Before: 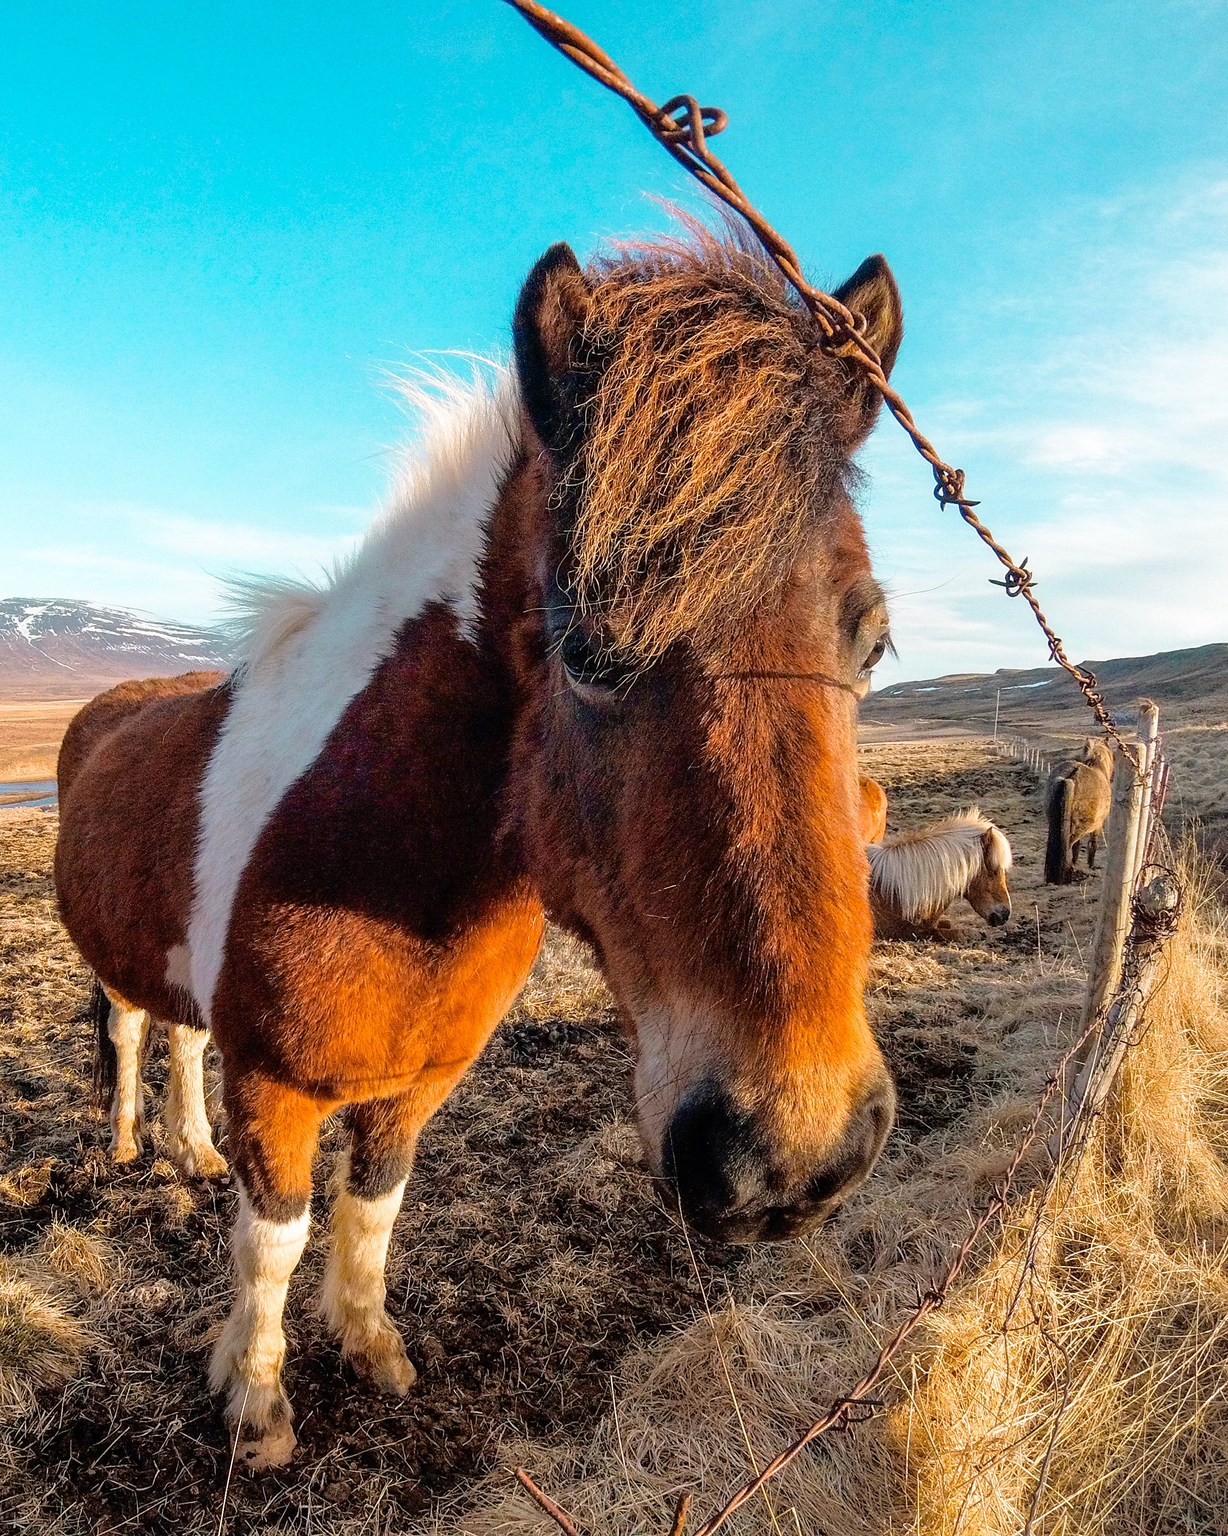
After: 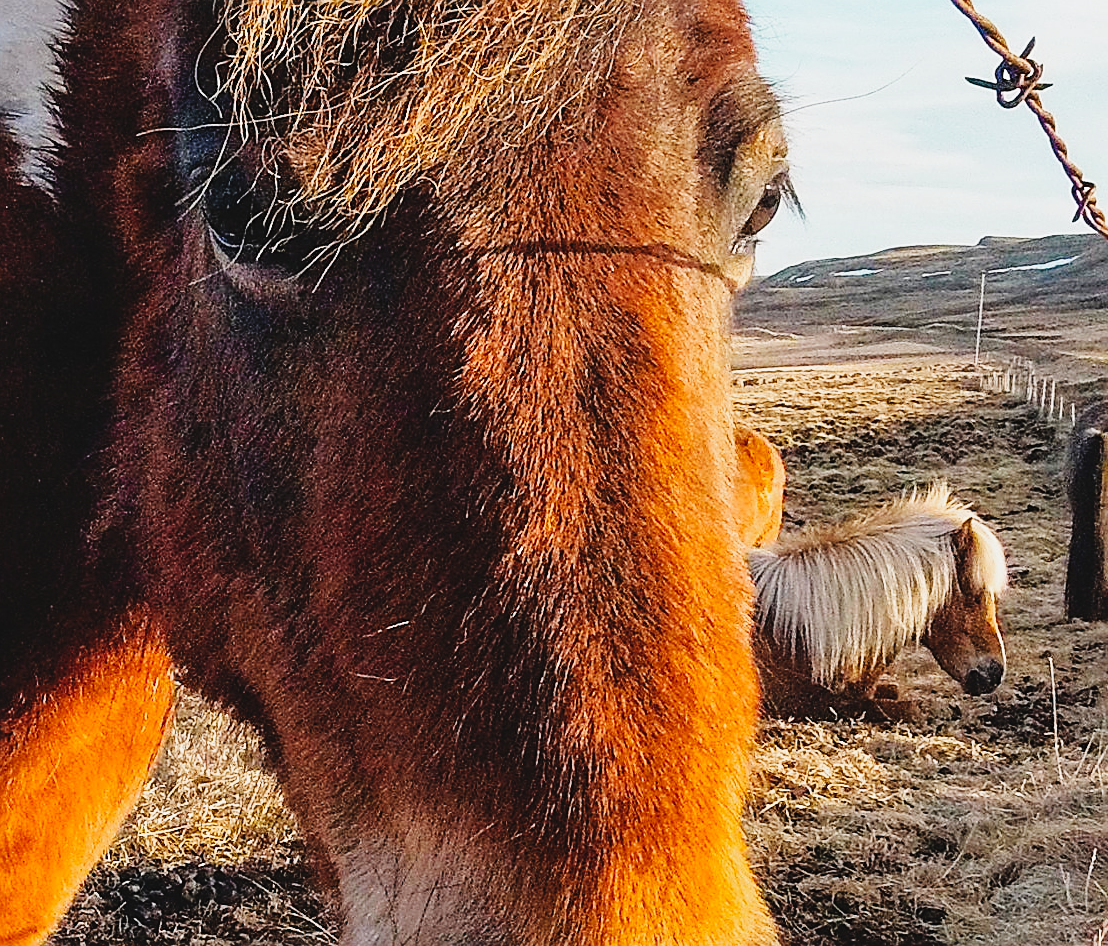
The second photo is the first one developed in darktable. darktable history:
sharpen: on, module defaults
base curve: curves: ch0 [(0, 0.003) (0.001, 0.002) (0.006, 0.004) (0.02, 0.022) (0.048, 0.086) (0.094, 0.234) (0.162, 0.431) (0.258, 0.629) (0.385, 0.8) (0.548, 0.918) (0.751, 0.988) (1, 1)], preserve colors none
exposure: black level correction -0.016, exposure -1.07 EV, compensate highlight preservation false
crop: left 36.404%, top 34.926%, right 12.945%, bottom 30.492%
